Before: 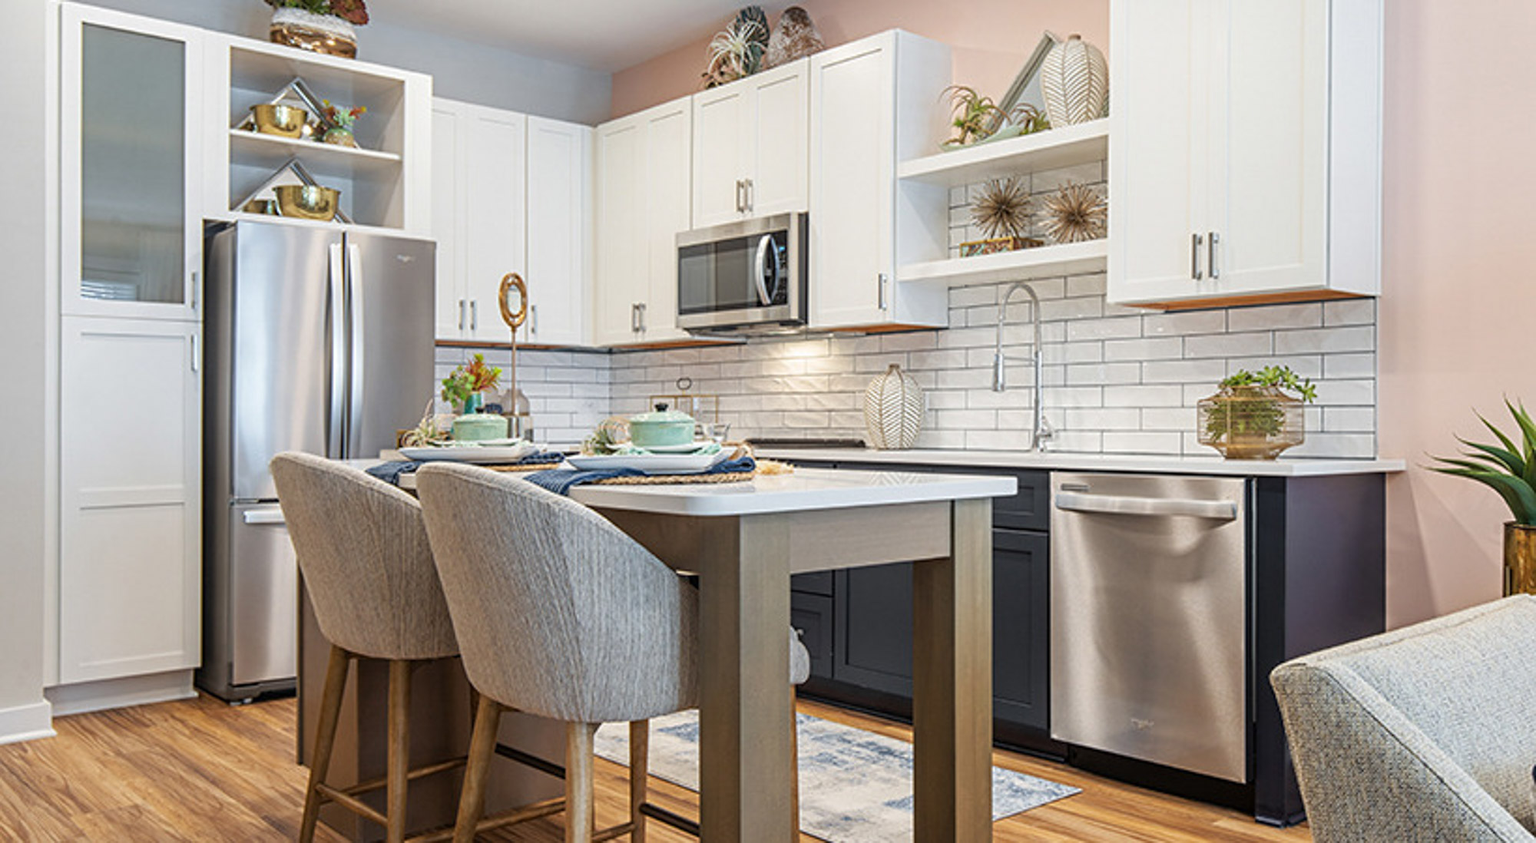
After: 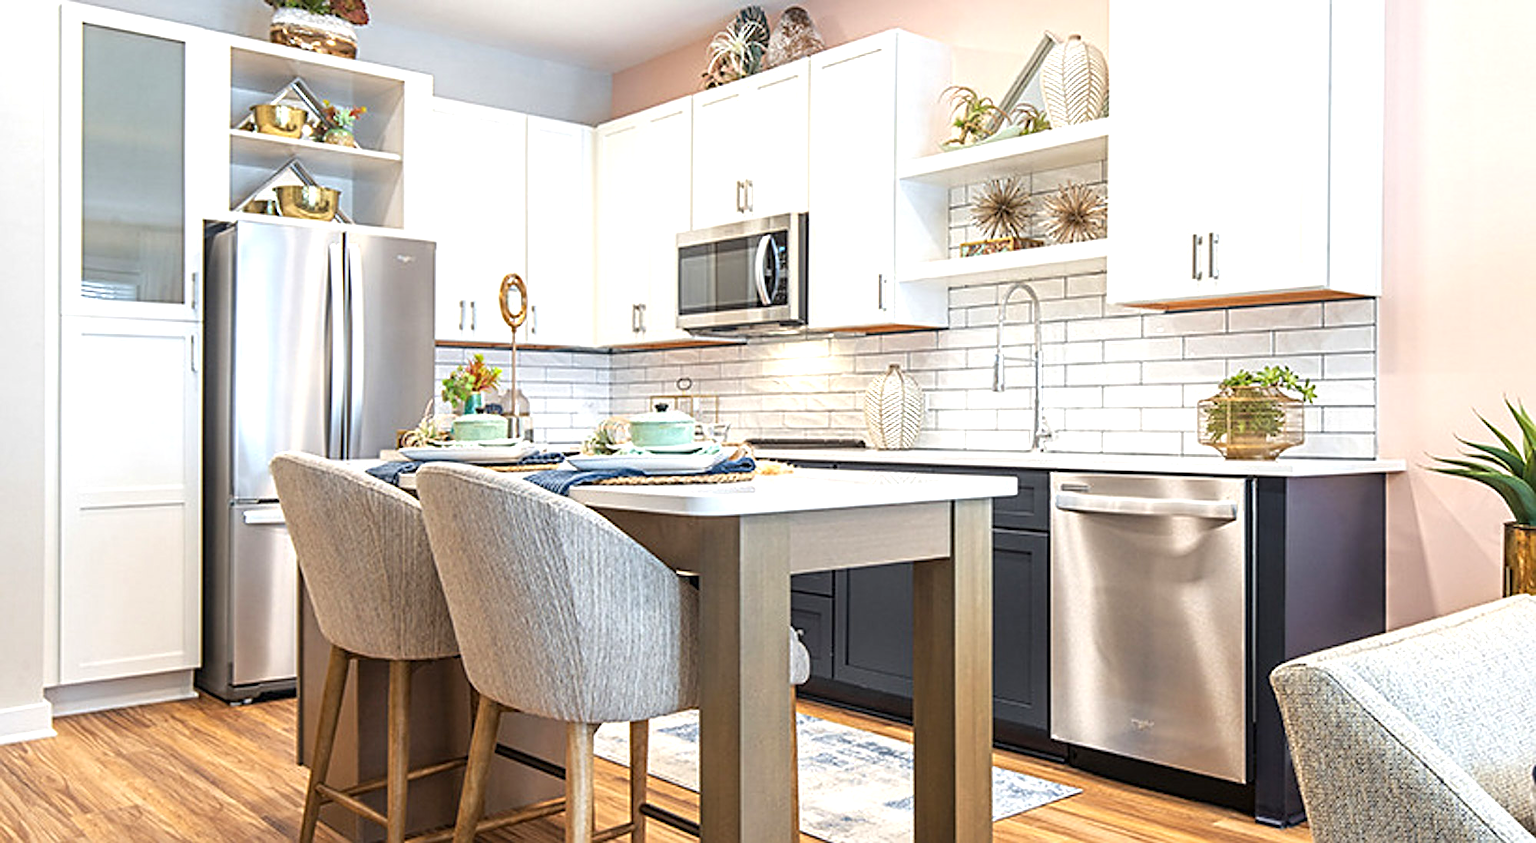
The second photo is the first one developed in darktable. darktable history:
exposure: black level correction 0, exposure 0.698 EV, compensate highlight preservation false
sharpen: on, module defaults
